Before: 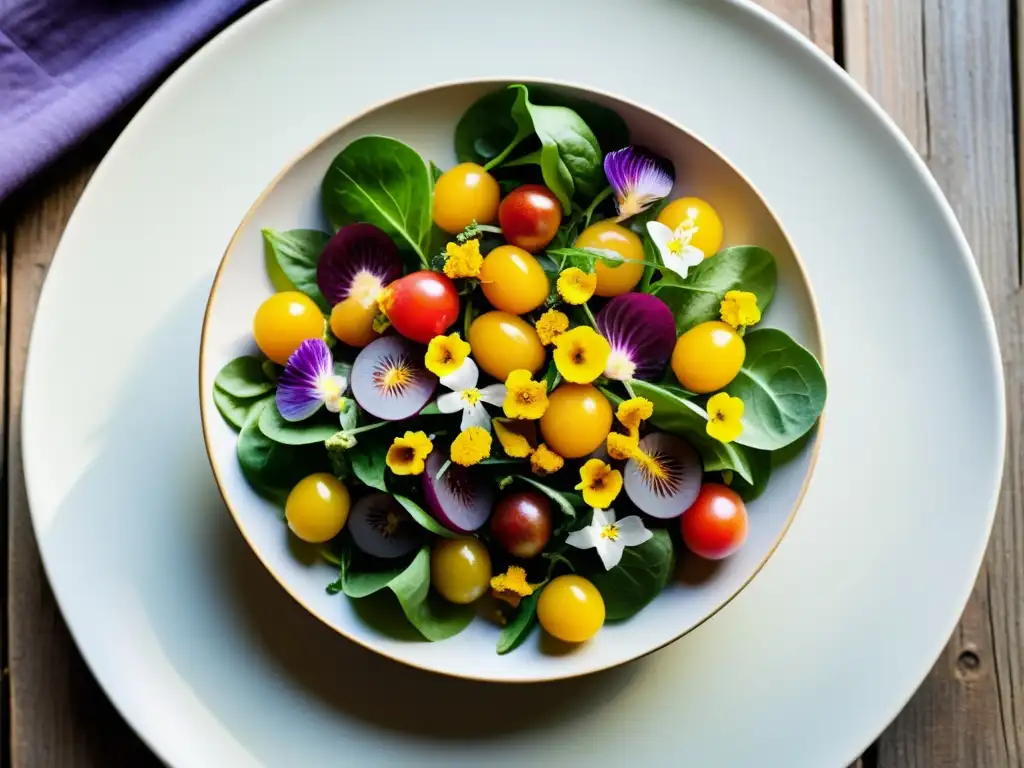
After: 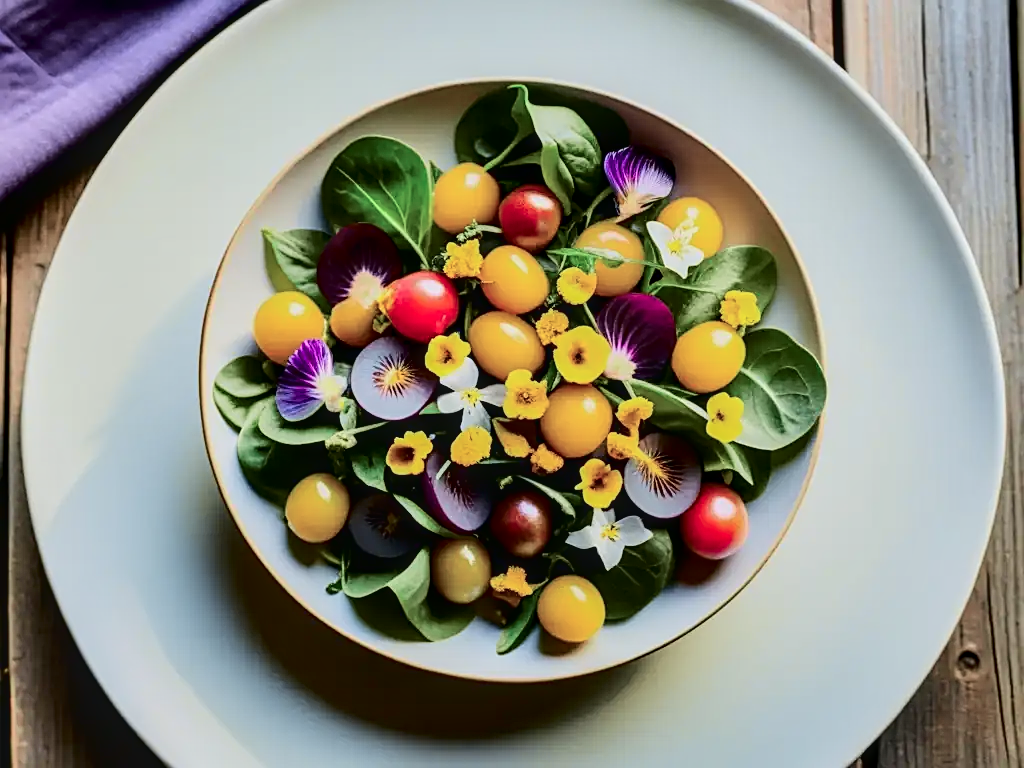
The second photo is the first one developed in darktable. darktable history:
shadows and highlights: shadows 49, highlights -41, soften with gaussian
tone curve: curves: ch0 [(0, 0) (0.049, 0.01) (0.154, 0.081) (0.491, 0.519) (0.748, 0.765) (1, 0.919)]; ch1 [(0, 0) (0.172, 0.123) (0.317, 0.272) (0.401, 0.422) (0.499, 0.497) (0.531, 0.54) (0.615, 0.603) (0.741, 0.783) (1, 1)]; ch2 [(0, 0) (0.411, 0.424) (0.483, 0.478) (0.544, 0.56) (0.686, 0.638) (1, 1)], color space Lab, independent channels, preserve colors none
local contrast: on, module defaults
contrast brightness saturation: saturation -0.05
sharpen: on, module defaults
